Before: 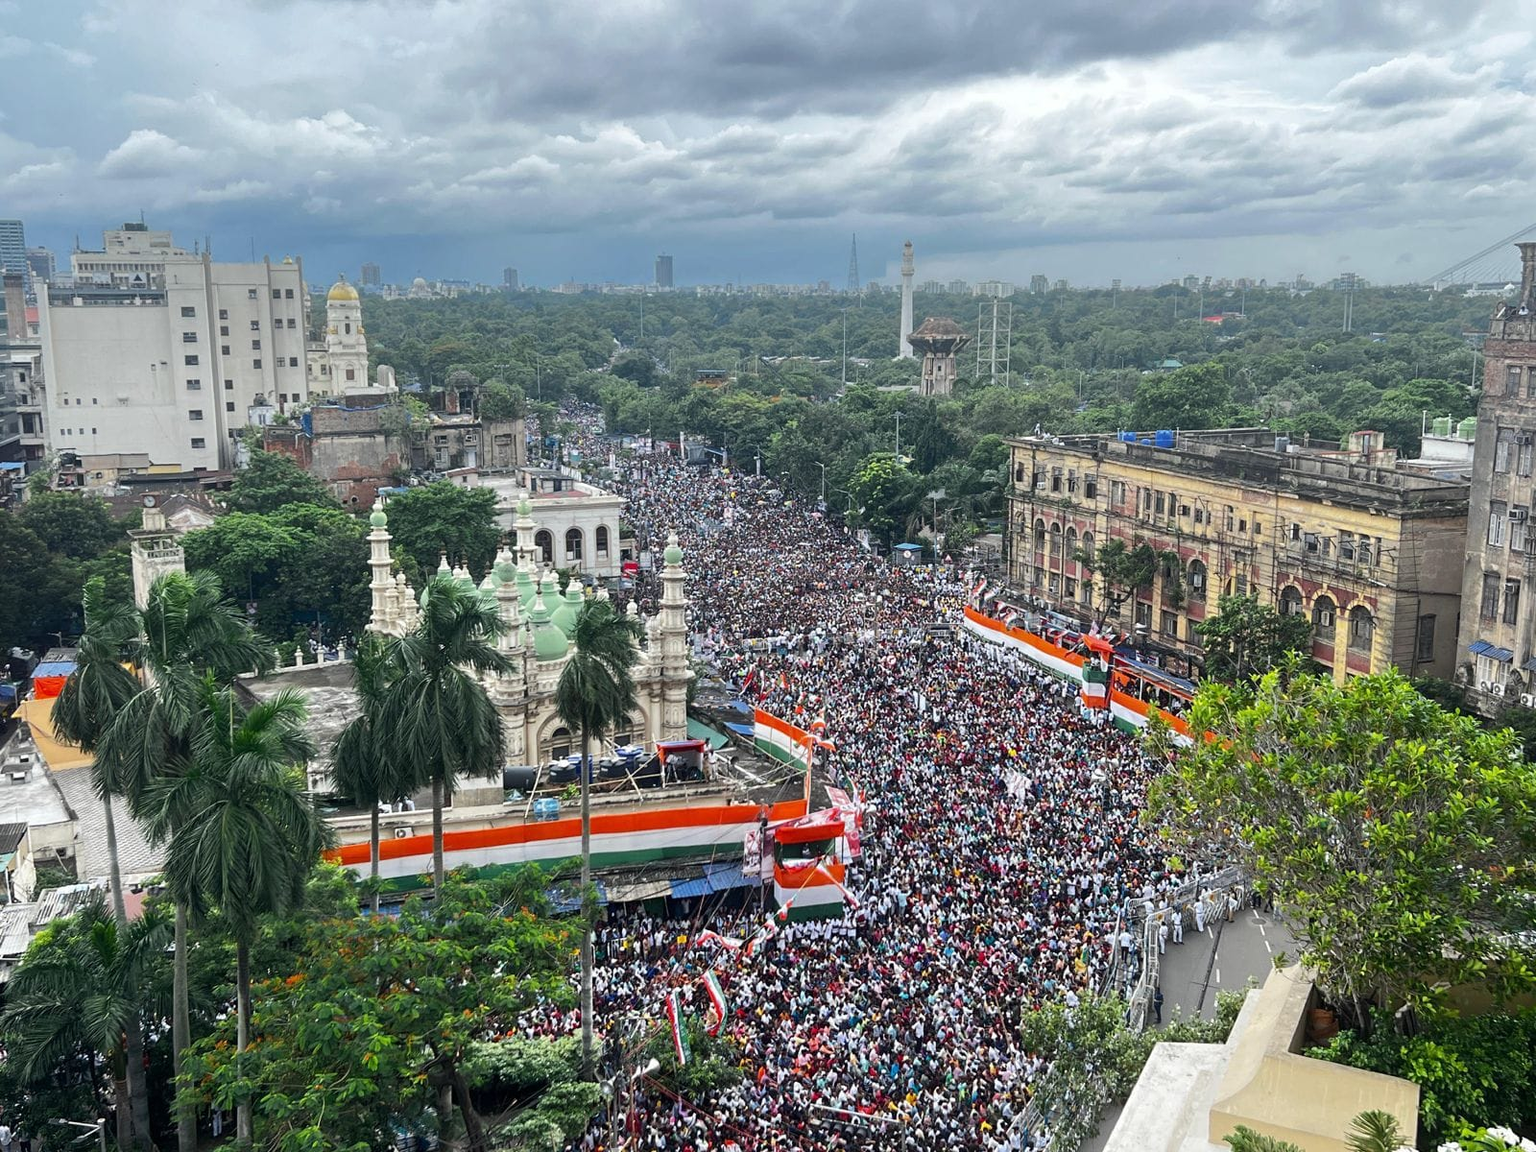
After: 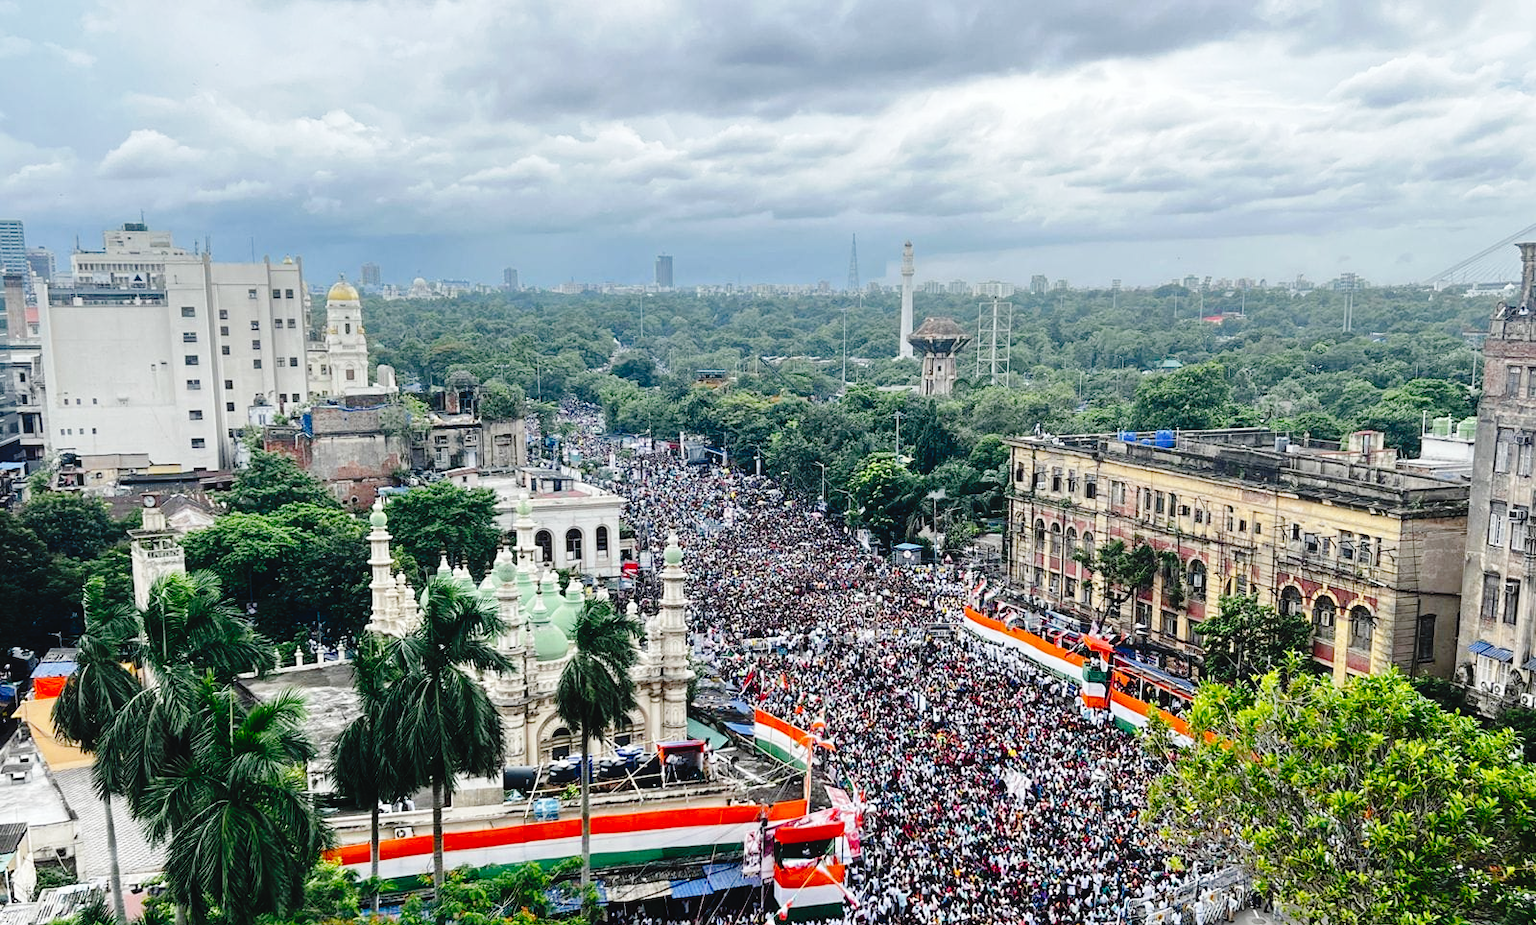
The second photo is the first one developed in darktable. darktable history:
tone curve: curves: ch0 [(0, 0) (0.003, 0.03) (0.011, 0.03) (0.025, 0.033) (0.044, 0.035) (0.069, 0.04) (0.1, 0.046) (0.136, 0.052) (0.177, 0.08) (0.224, 0.121) (0.277, 0.225) (0.335, 0.343) (0.399, 0.456) (0.468, 0.555) (0.543, 0.647) (0.623, 0.732) (0.709, 0.808) (0.801, 0.886) (0.898, 0.947) (1, 1)], preserve colors none
crop: bottom 19.618%
